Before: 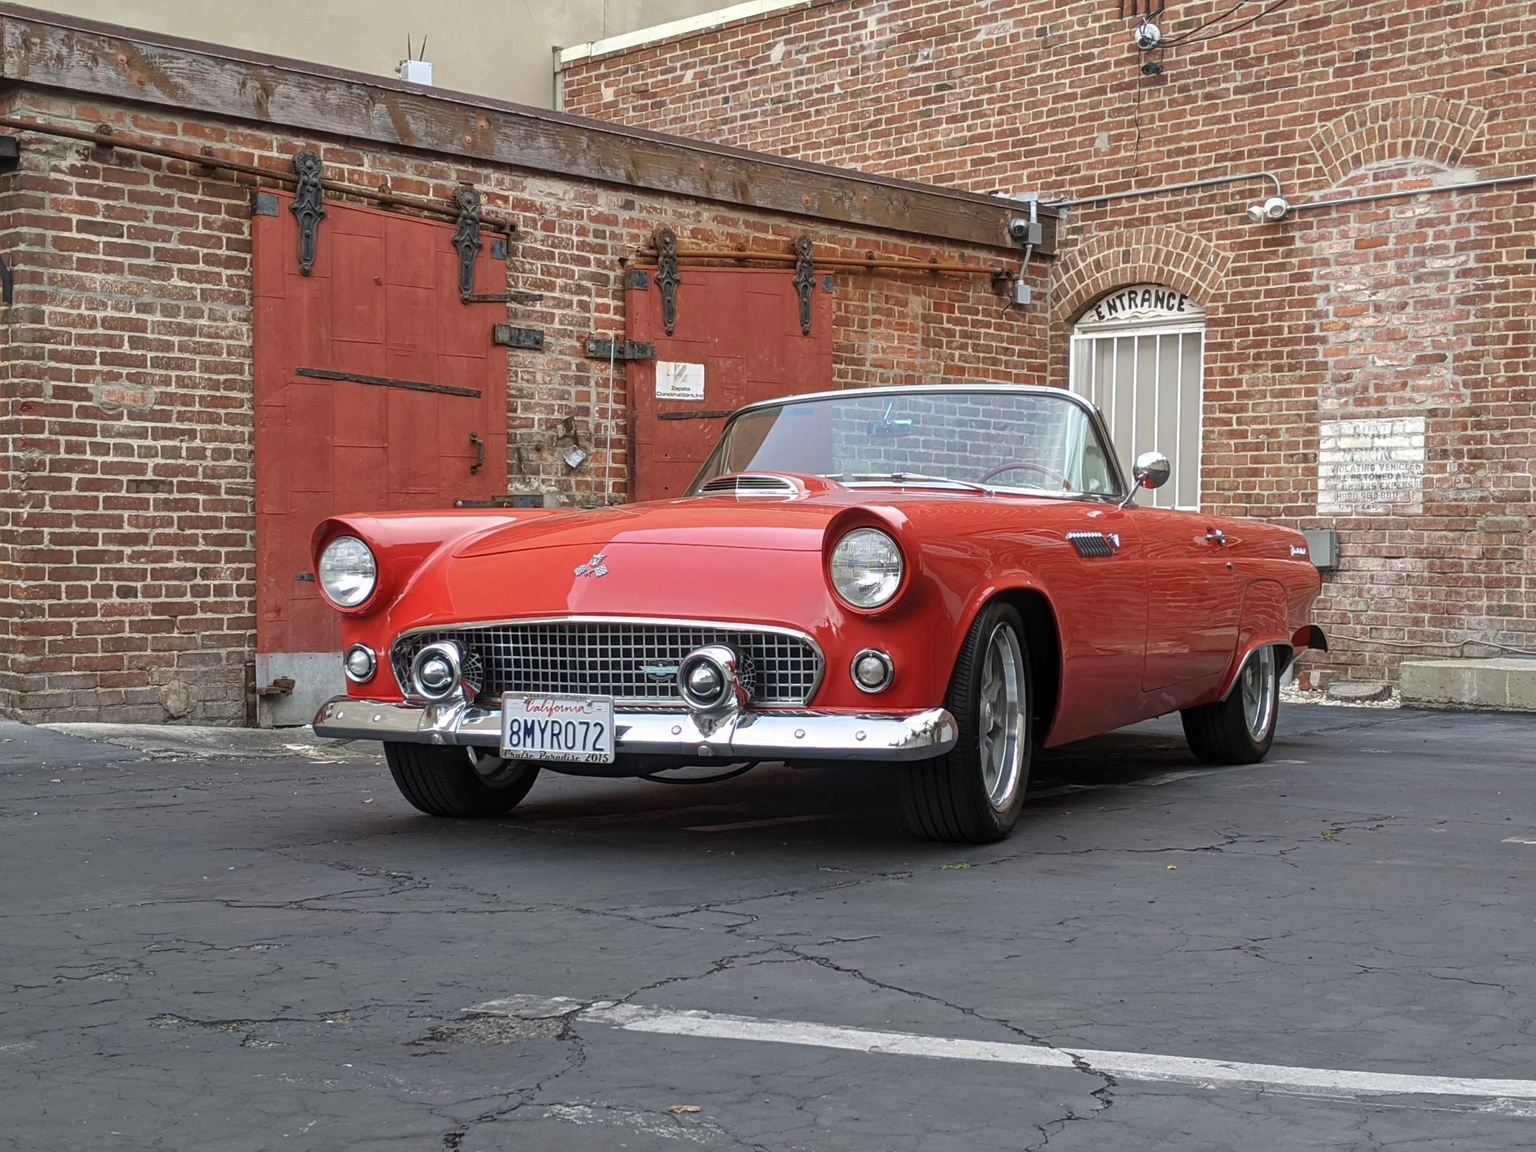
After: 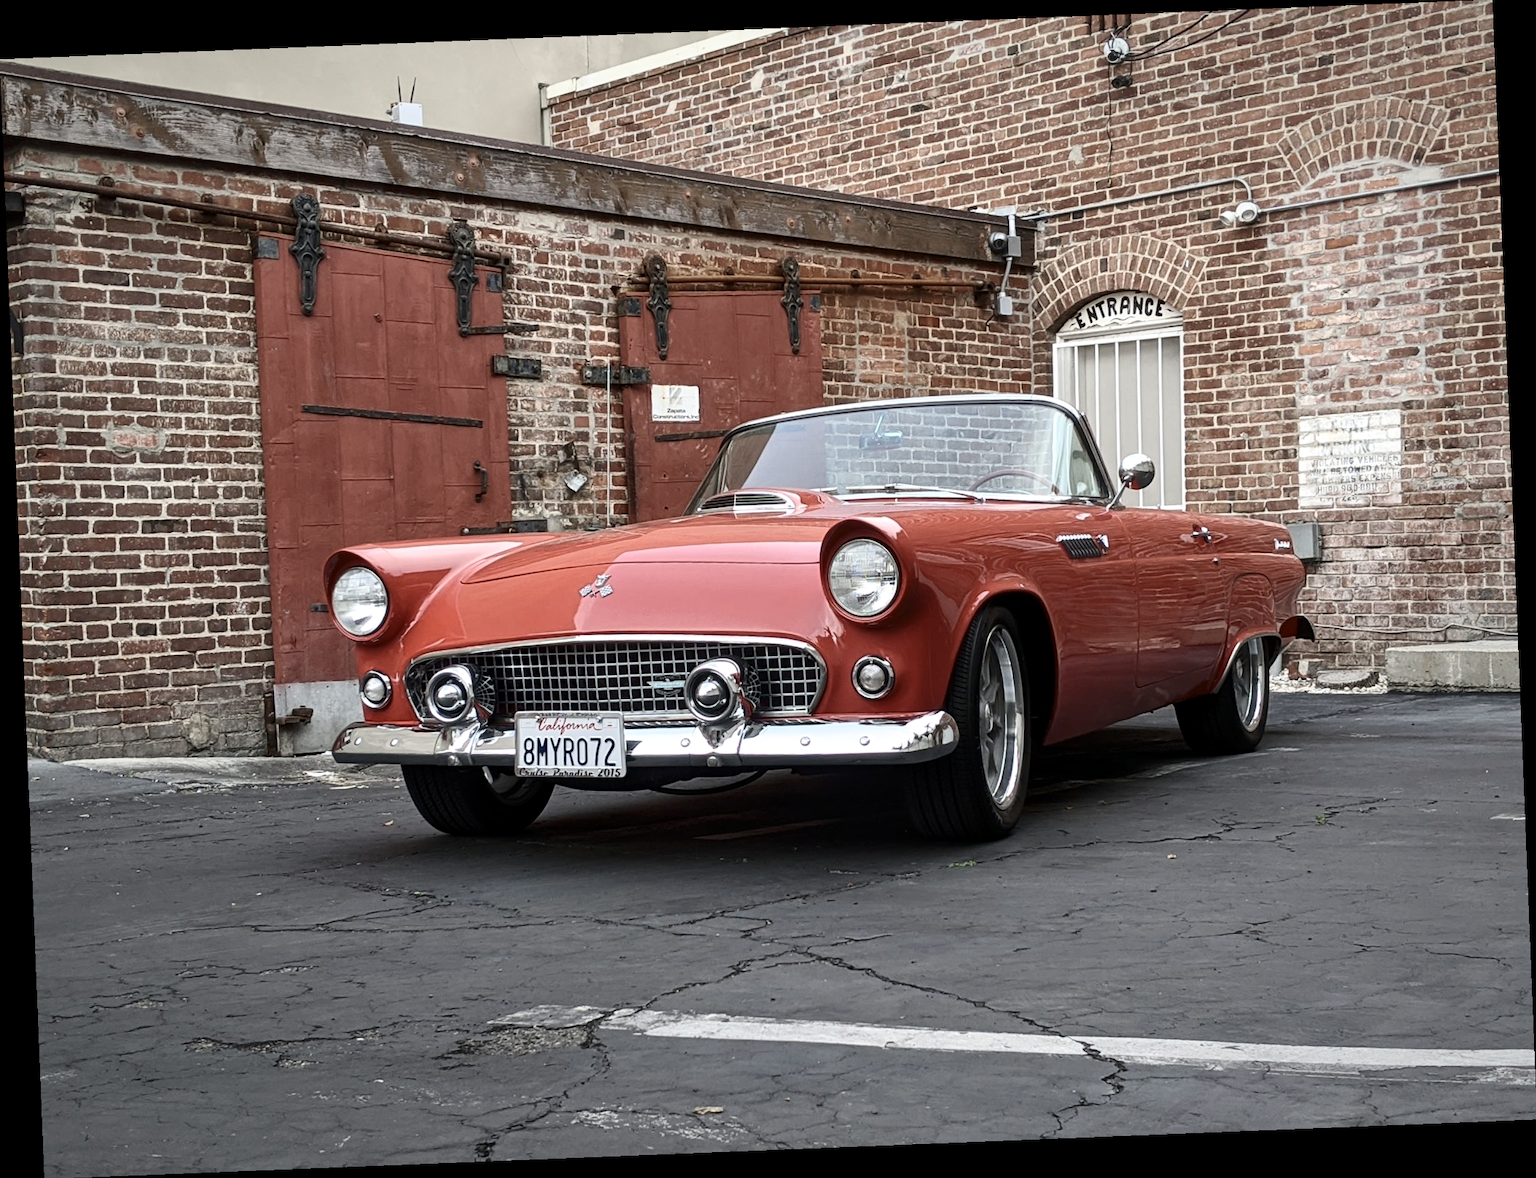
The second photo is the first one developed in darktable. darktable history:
contrast equalizer: octaves 7, y [[0.6 ×6], [0.55 ×6], [0 ×6], [0 ×6], [0 ×6]], mix 0.15
contrast brightness saturation: contrast 0.25, saturation -0.31
vignetting: fall-off start 80.87%, fall-off radius 61.59%, brightness -0.384, saturation 0.007, center (0, 0.007), automatic ratio true, width/height ratio 1.418
rotate and perspective: rotation -2.29°, automatic cropping off
